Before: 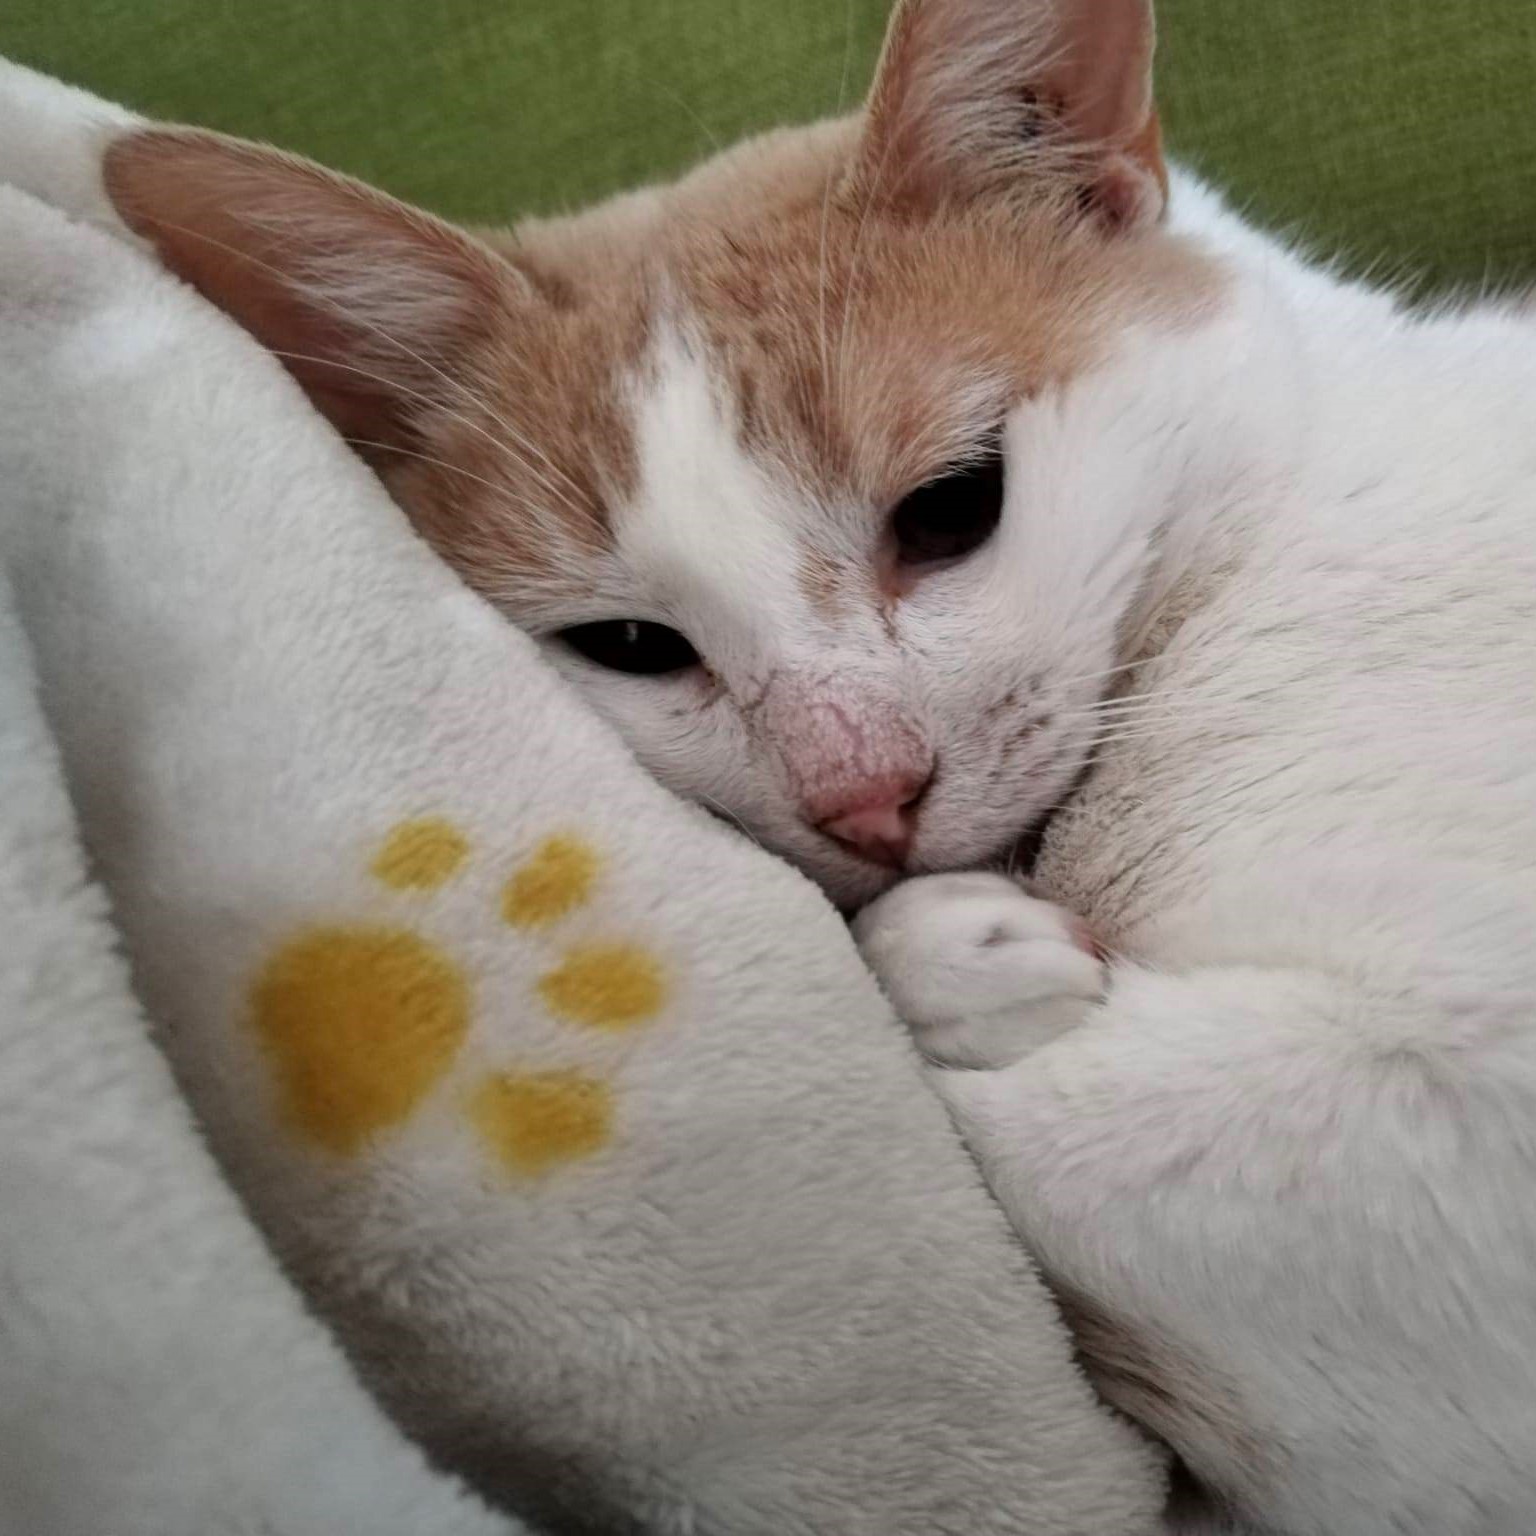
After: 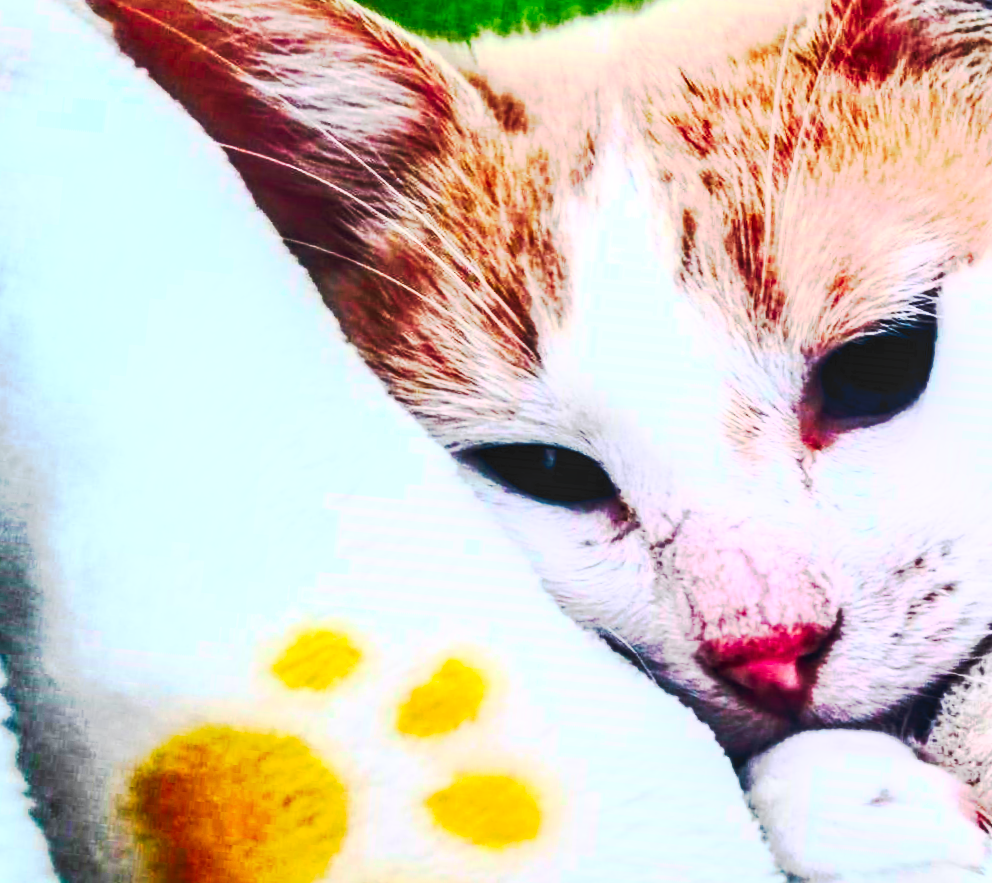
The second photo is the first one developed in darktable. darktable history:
crop and rotate: angle -5.63°, left 2.223%, top 6.811%, right 27.148%, bottom 30.31%
color balance rgb: highlights gain › chroma 3.1%, highlights gain › hue 60.06°, global offset › chroma 0.104%, global offset › hue 250.24°, perceptual saturation grading › global saturation 19.697%, global vibrance 7.927%
contrast brightness saturation: contrast 0.993, brightness 0.991, saturation 0.988
exposure: exposure 0.202 EV, compensate highlight preservation false
tone curve: curves: ch0 [(0, 0) (0.003, 0.006) (0.011, 0.006) (0.025, 0.008) (0.044, 0.014) (0.069, 0.02) (0.1, 0.025) (0.136, 0.037) (0.177, 0.053) (0.224, 0.086) (0.277, 0.13) (0.335, 0.189) (0.399, 0.253) (0.468, 0.375) (0.543, 0.521) (0.623, 0.671) (0.709, 0.789) (0.801, 0.841) (0.898, 0.889) (1, 1)], preserve colors none
local contrast: on, module defaults
color calibration: illuminant Planckian (black body), x 0.378, y 0.375, temperature 4044.62 K
